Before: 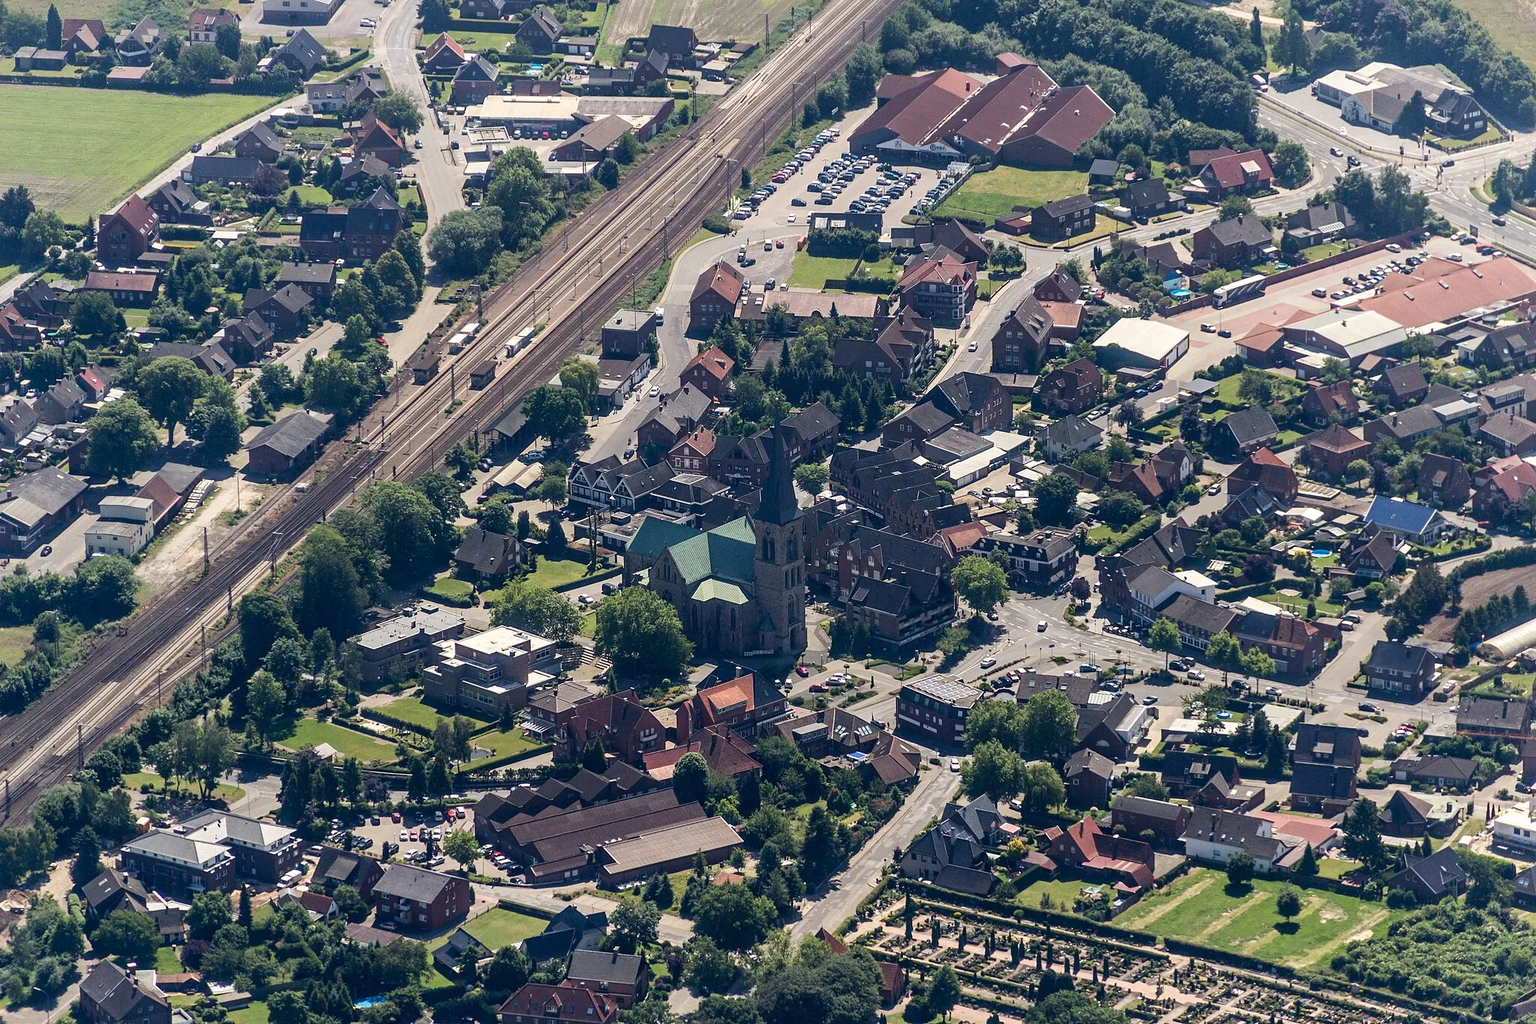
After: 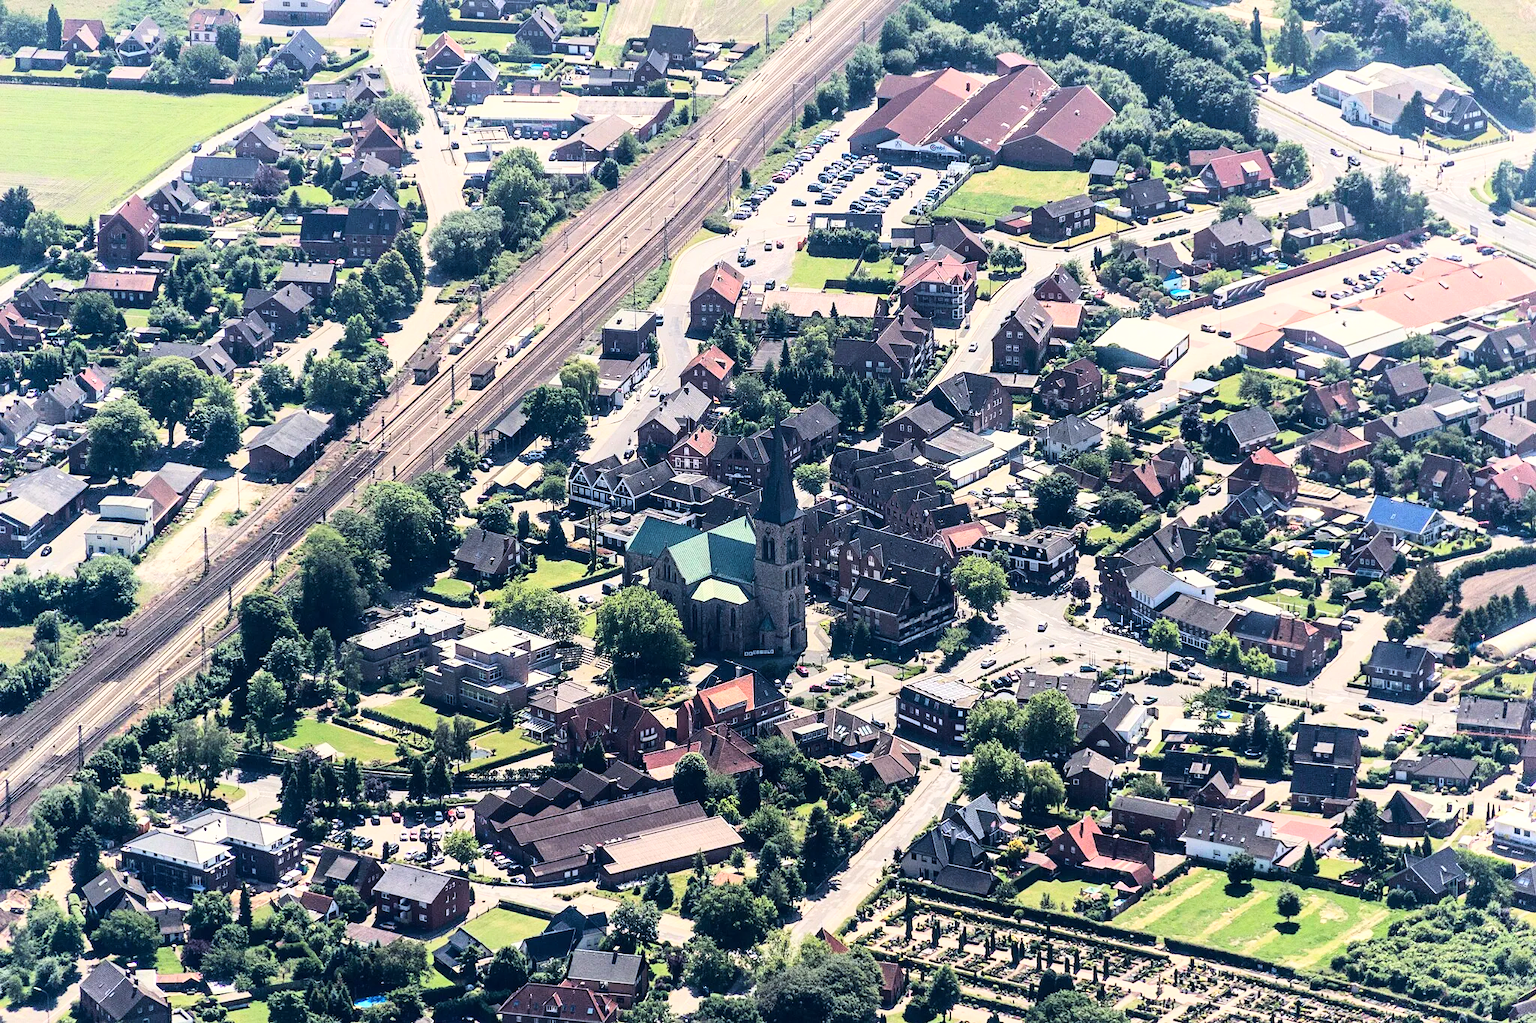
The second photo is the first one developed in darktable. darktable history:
base curve: curves: ch0 [(0, 0.003) (0.001, 0.002) (0.006, 0.004) (0.02, 0.022) (0.048, 0.086) (0.094, 0.234) (0.162, 0.431) (0.258, 0.629) (0.385, 0.8) (0.548, 0.918) (0.751, 0.988) (1, 1)]
